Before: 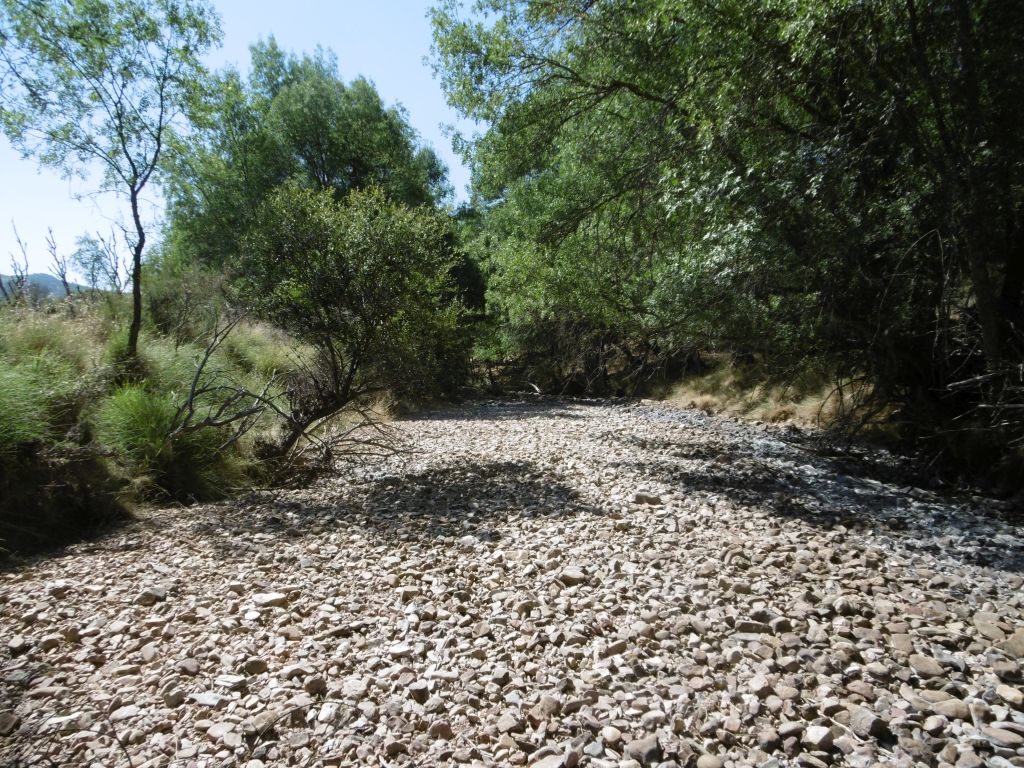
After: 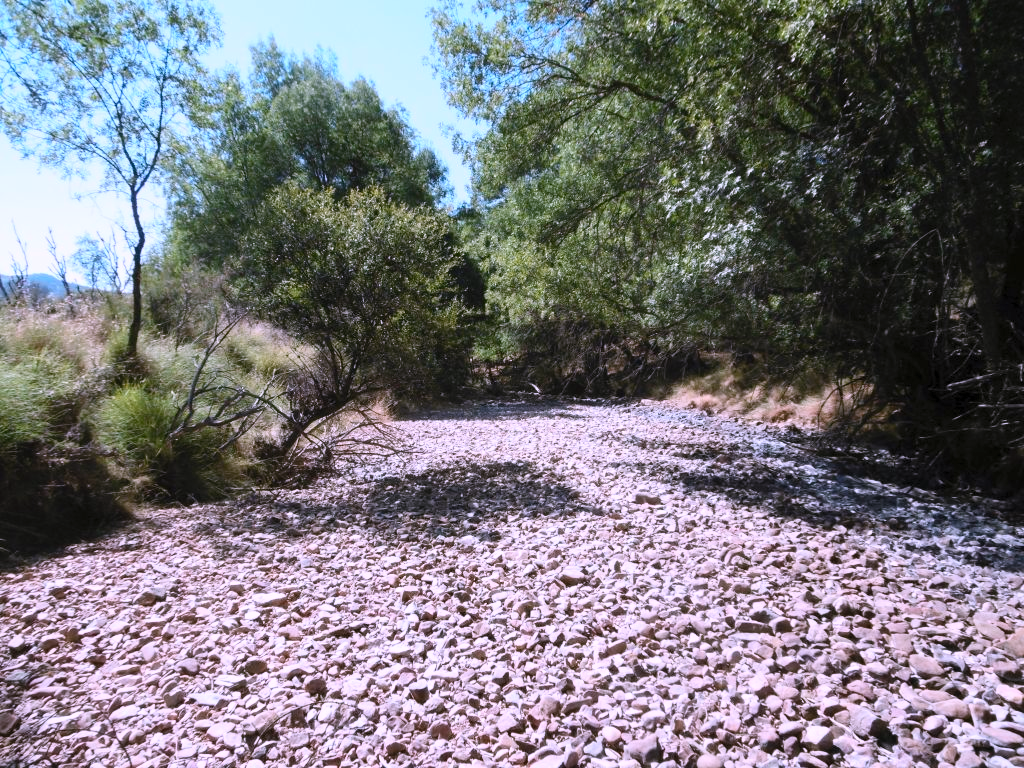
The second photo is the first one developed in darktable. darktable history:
color zones: curves: ch1 [(0.239, 0.552) (0.75, 0.5)]; ch2 [(0.25, 0.462) (0.749, 0.457)]
contrast brightness saturation: contrast 0.197, brightness 0.158, saturation 0.219
color correction: highlights a* 15.1, highlights b* -25.4
